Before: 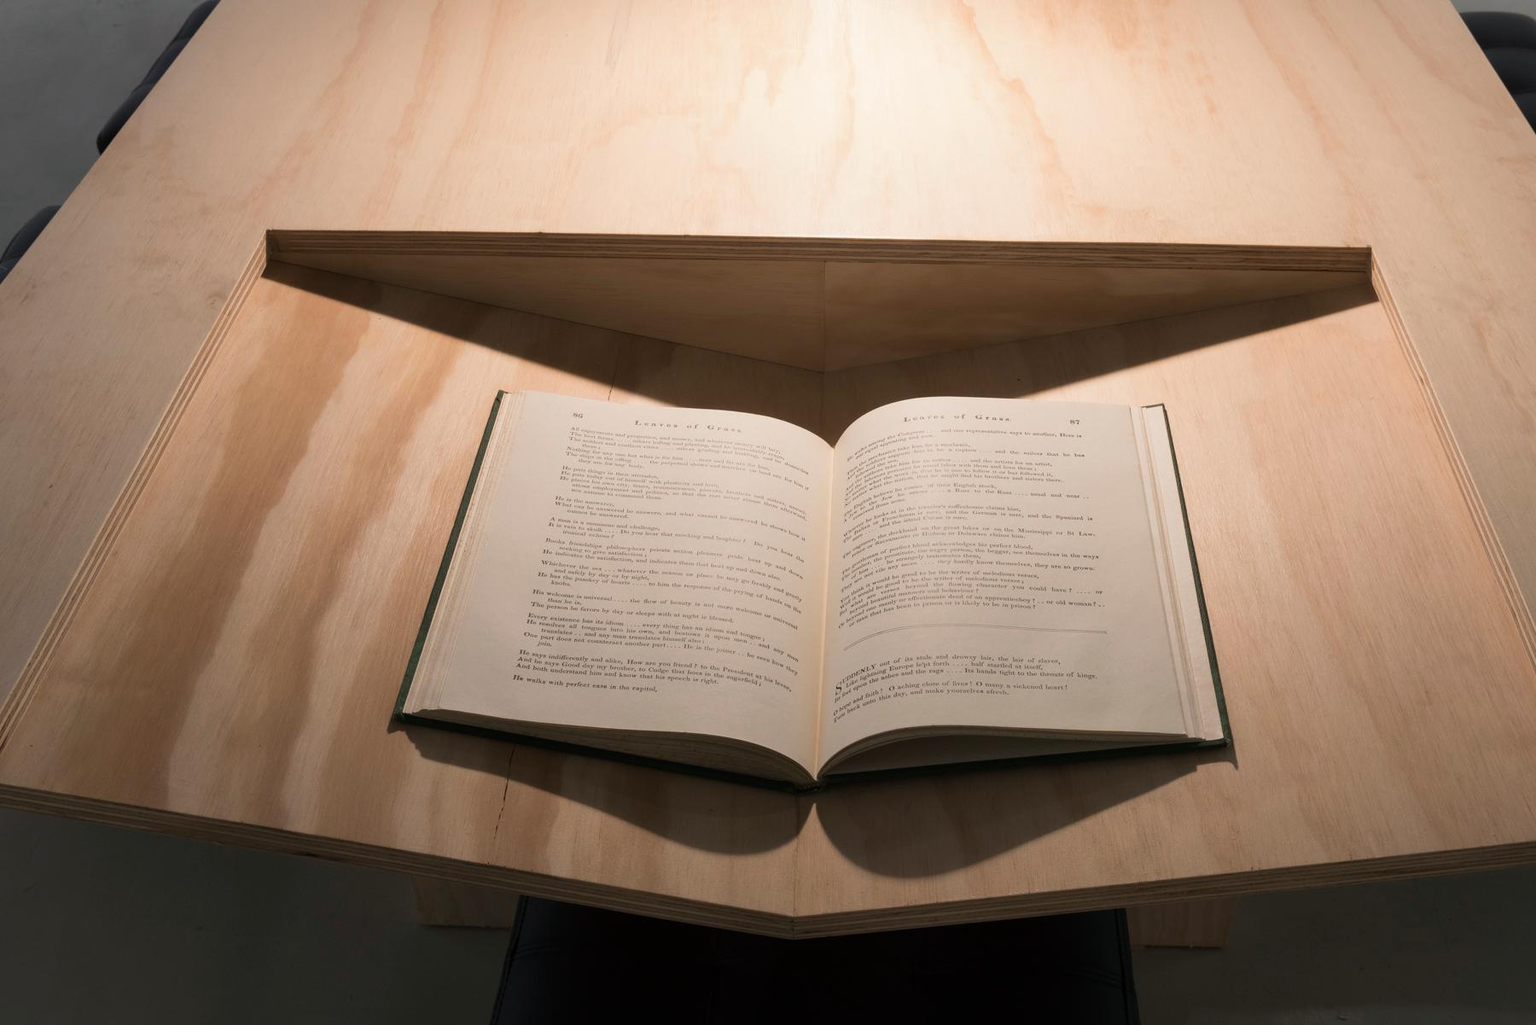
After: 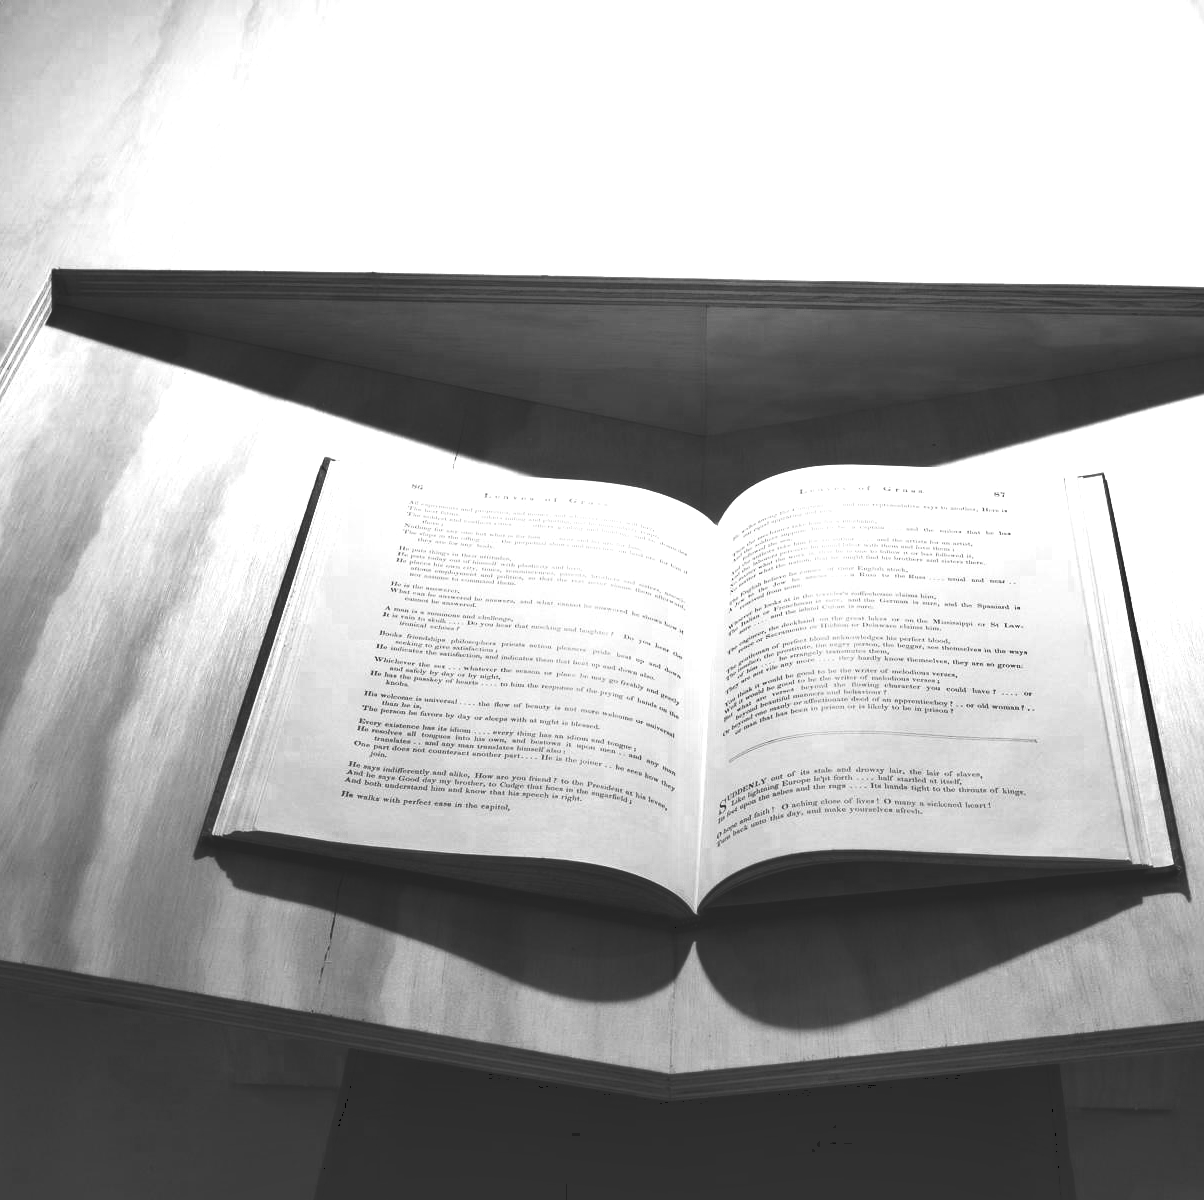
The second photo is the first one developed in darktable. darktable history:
crop and rotate: left 14.491%, right 18.617%
shadows and highlights: soften with gaussian
color zones: curves: ch0 [(0, 0.554) (0.146, 0.662) (0.293, 0.86) (0.503, 0.774) (0.637, 0.106) (0.74, 0.072) (0.866, 0.488) (0.998, 0.569)]; ch1 [(0, 0) (0.143, 0) (0.286, 0) (0.429, 0) (0.571, 0) (0.714, 0) (0.857, 0)]
tone curve: curves: ch0 [(0, 0) (0.003, 0.142) (0.011, 0.142) (0.025, 0.147) (0.044, 0.147) (0.069, 0.152) (0.1, 0.16) (0.136, 0.172) (0.177, 0.193) (0.224, 0.221) (0.277, 0.264) (0.335, 0.322) (0.399, 0.399) (0.468, 0.49) (0.543, 0.593) (0.623, 0.723) (0.709, 0.841) (0.801, 0.925) (0.898, 0.976) (1, 1)], color space Lab, independent channels, preserve colors none
